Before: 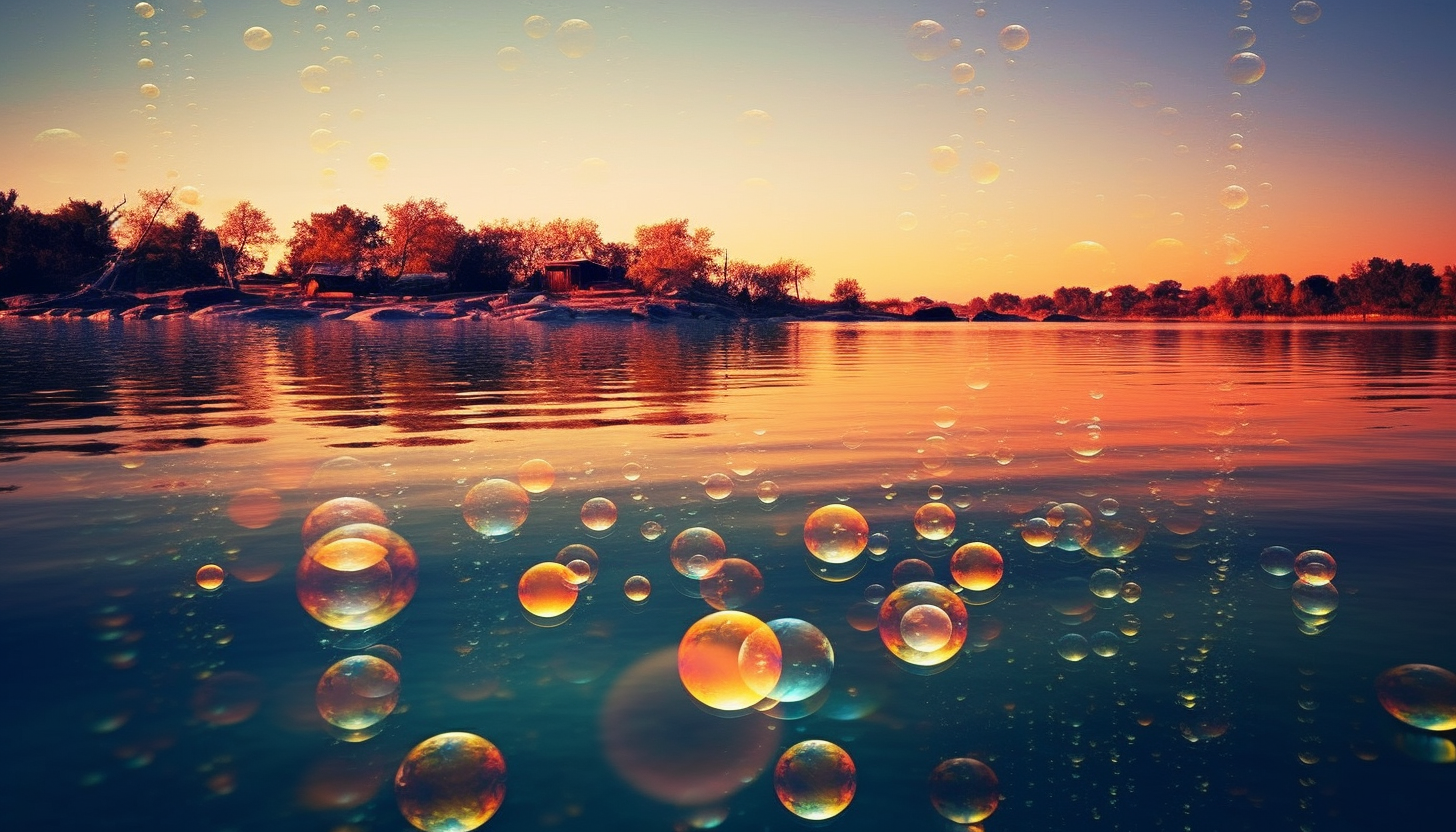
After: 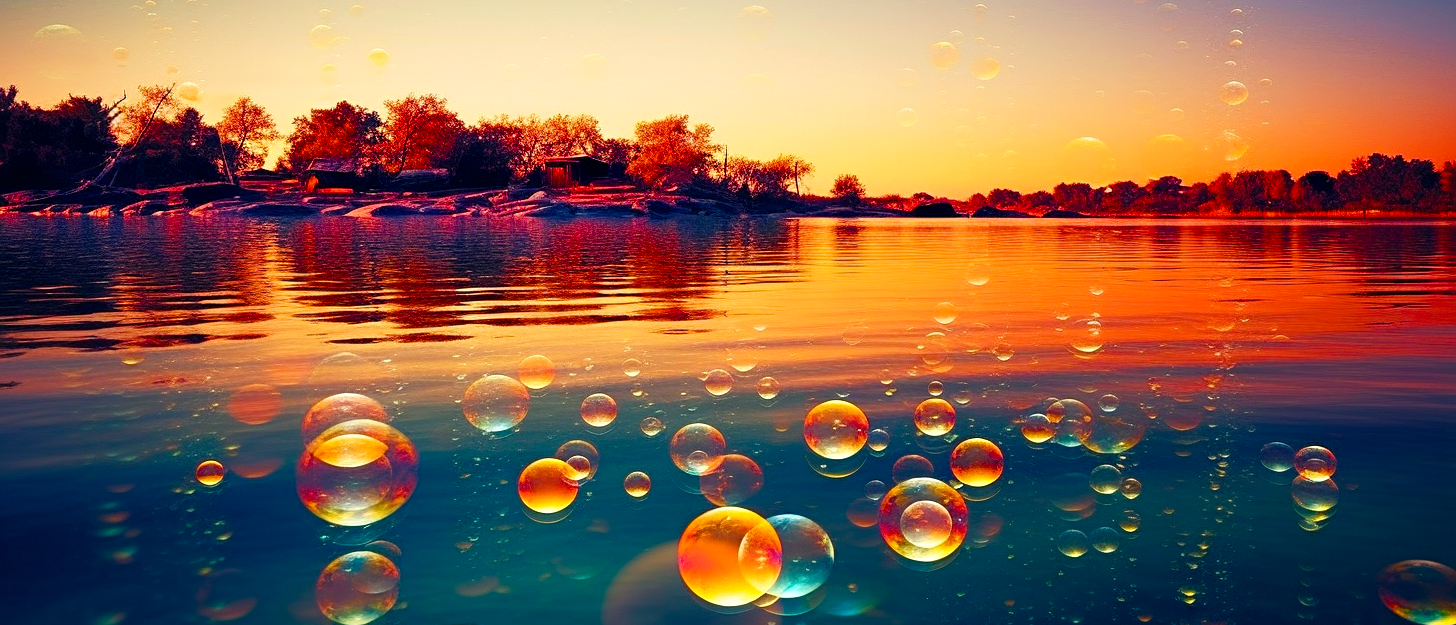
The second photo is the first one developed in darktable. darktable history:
sharpen: amount 0.205
crop and rotate: top 12.538%, bottom 12.34%
color balance rgb: highlights gain › luminance 9.665%, perceptual saturation grading › global saturation 34.661%, perceptual saturation grading › highlights -25.889%, perceptual saturation grading › shadows 49.252%, global vibrance 20%
